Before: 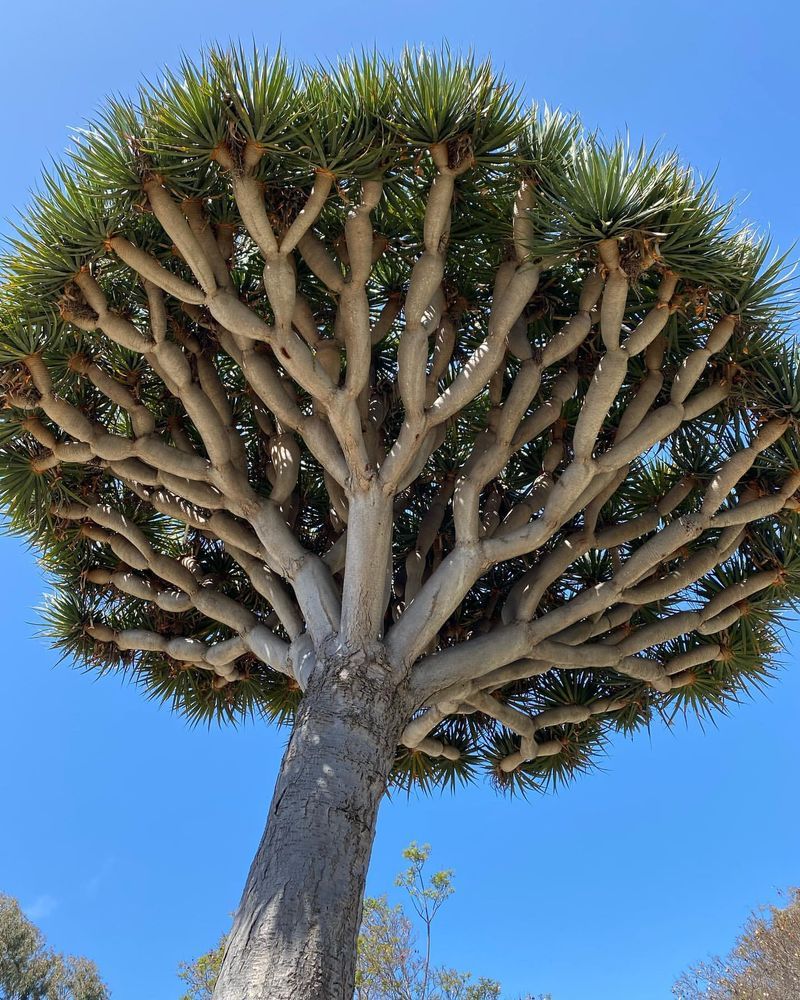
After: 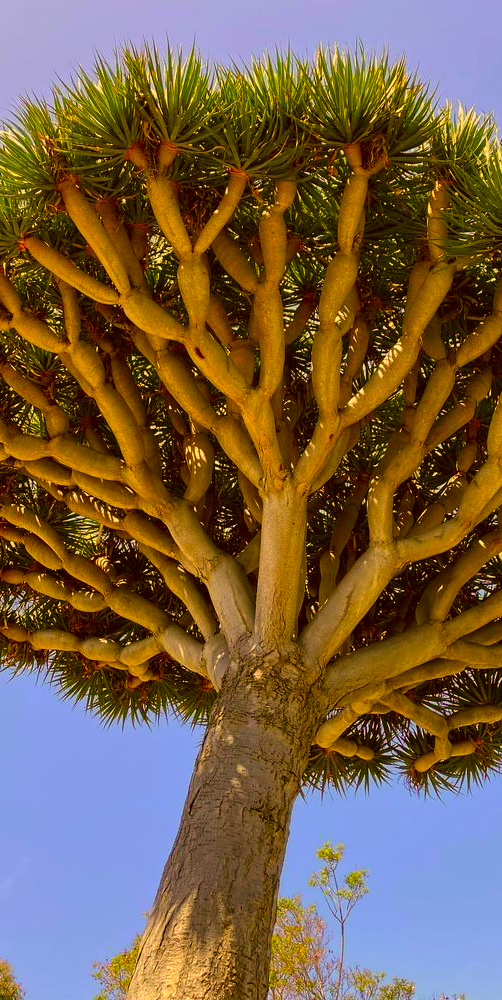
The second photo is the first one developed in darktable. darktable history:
crop: left 10.812%, right 26.437%
color correction: highlights a* 11.15, highlights b* 30.2, shadows a* 2.73, shadows b* 18.23, saturation 1.74
